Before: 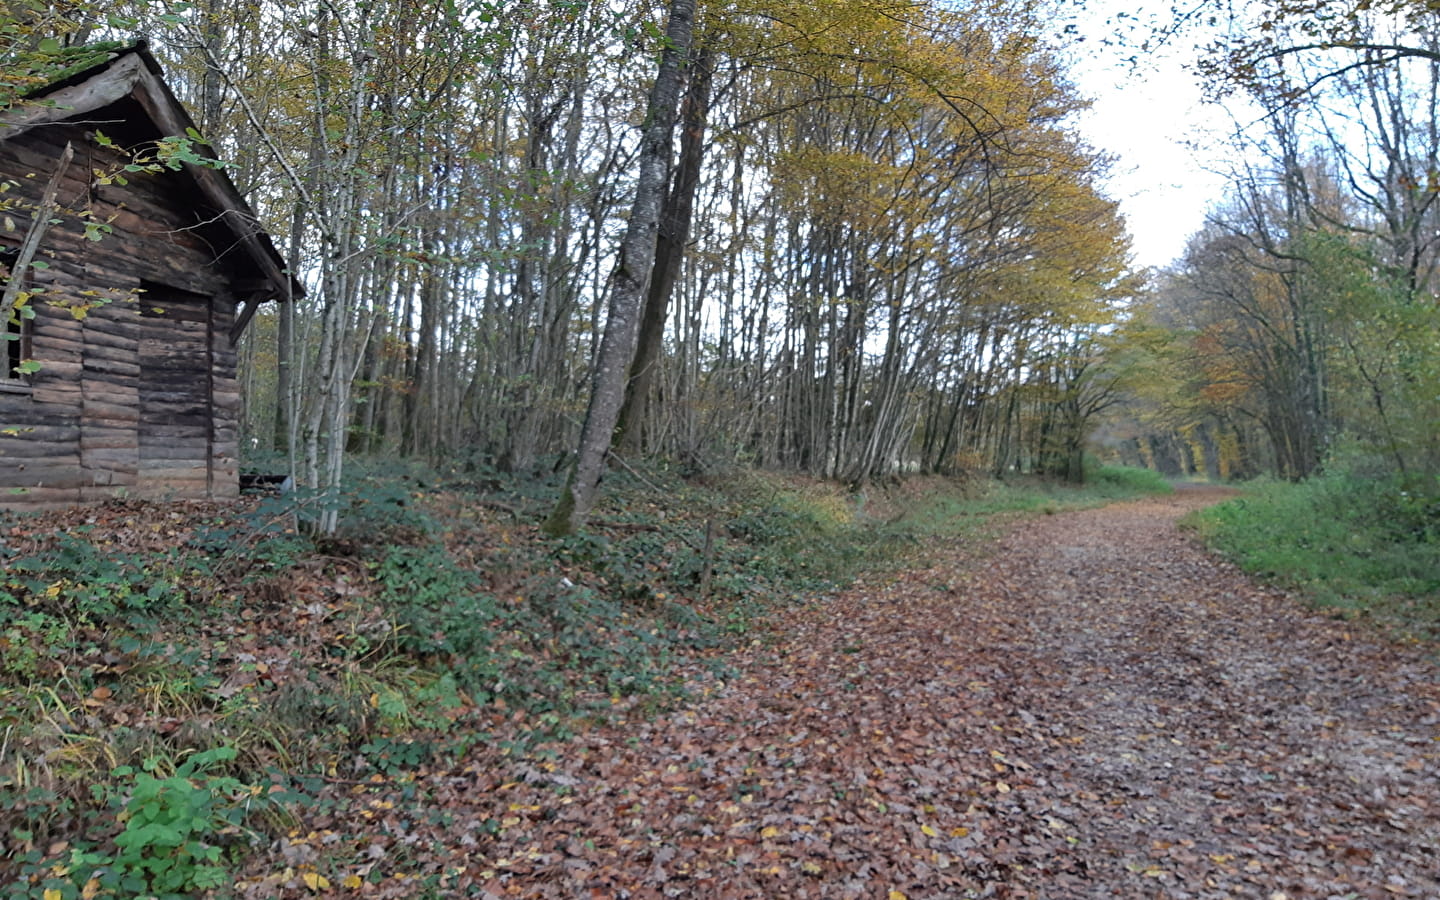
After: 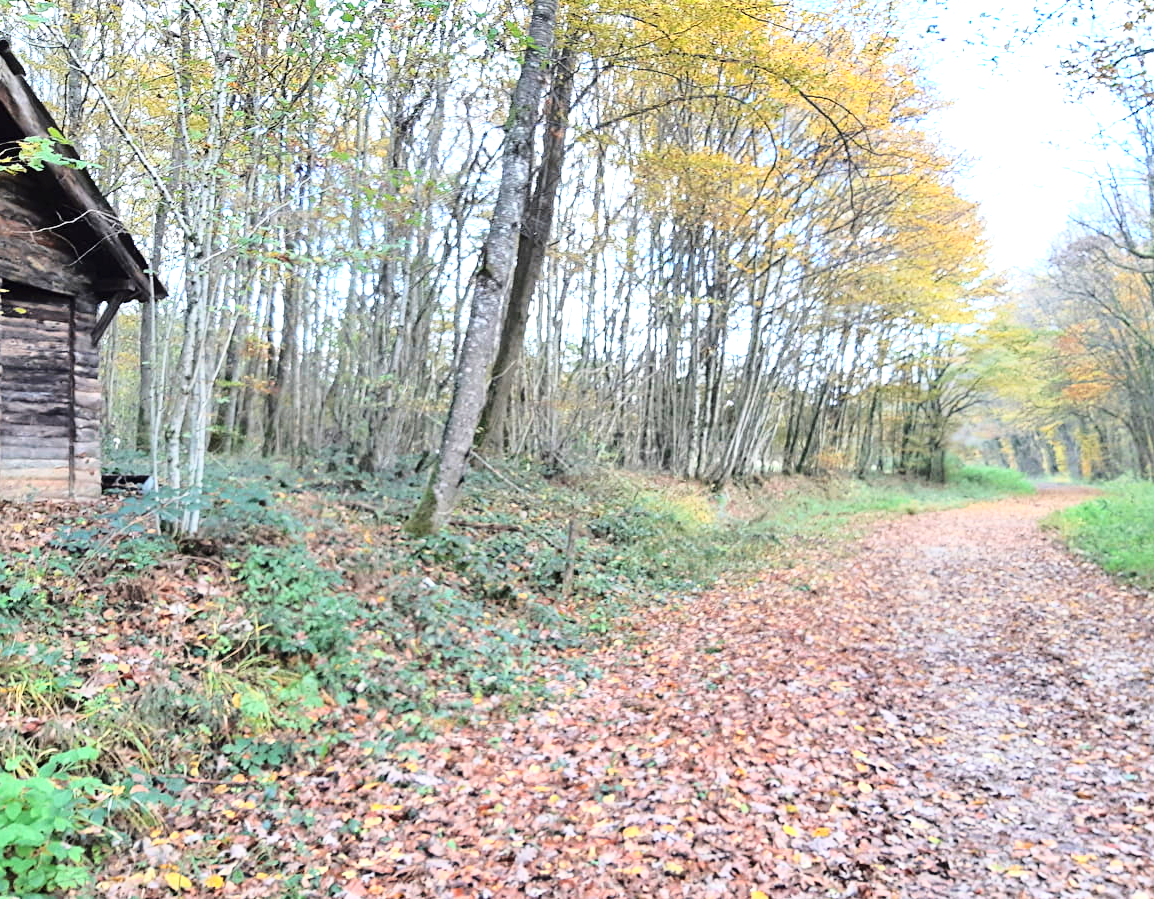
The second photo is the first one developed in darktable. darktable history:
exposure: black level correction 0, exposure 1 EV, compensate exposure bias true, compensate highlight preservation false
base curve: curves: ch0 [(0, 0) (0.028, 0.03) (0.121, 0.232) (0.46, 0.748) (0.859, 0.968) (1, 1)]
crop and rotate: left 9.597%, right 10.195%
